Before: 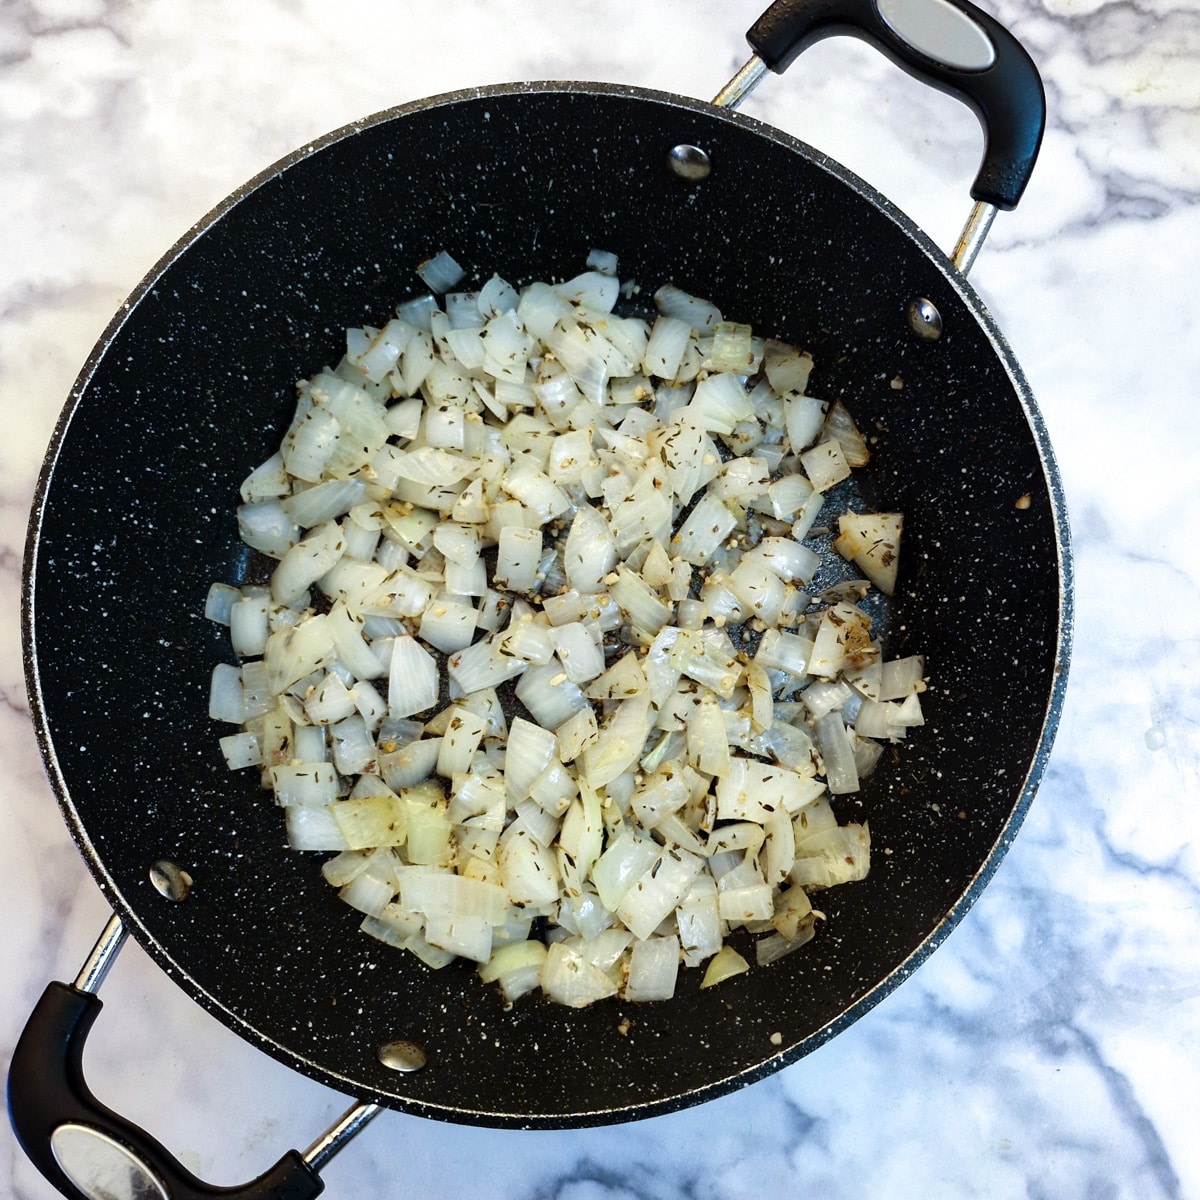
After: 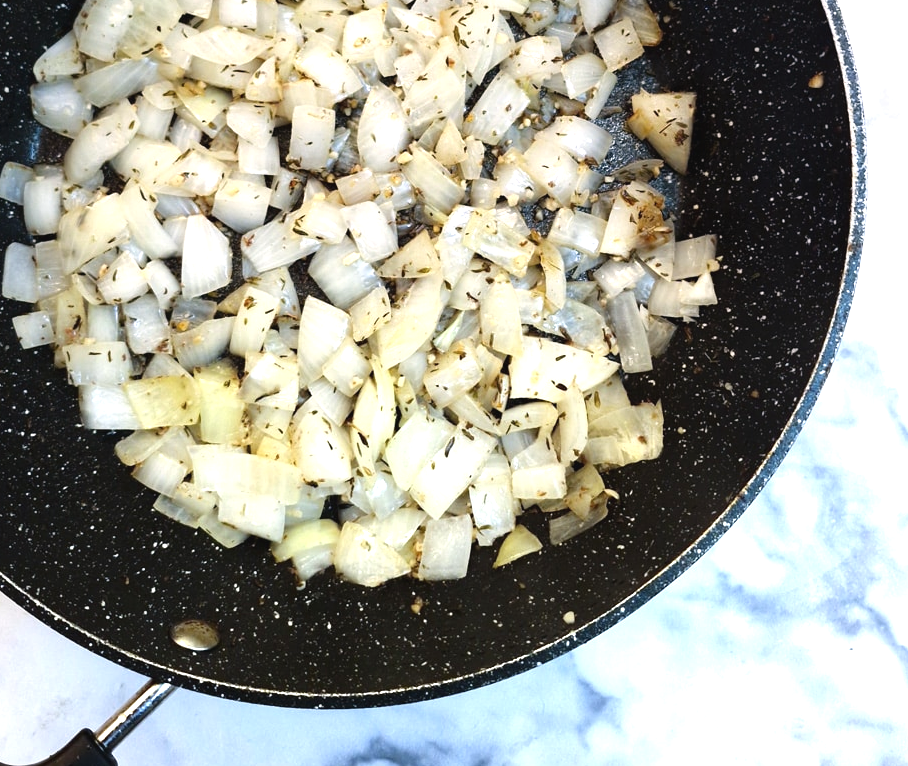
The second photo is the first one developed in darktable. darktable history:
crop and rotate: left 17.299%, top 35.115%, right 7.015%, bottom 1.024%
contrast brightness saturation: contrast -0.08, brightness -0.04, saturation -0.11
exposure: black level correction 0, exposure 0.9 EV, compensate highlight preservation false
graduated density: density 0.38 EV, hardness 21%, rotation -6.11°, saturation 32%
